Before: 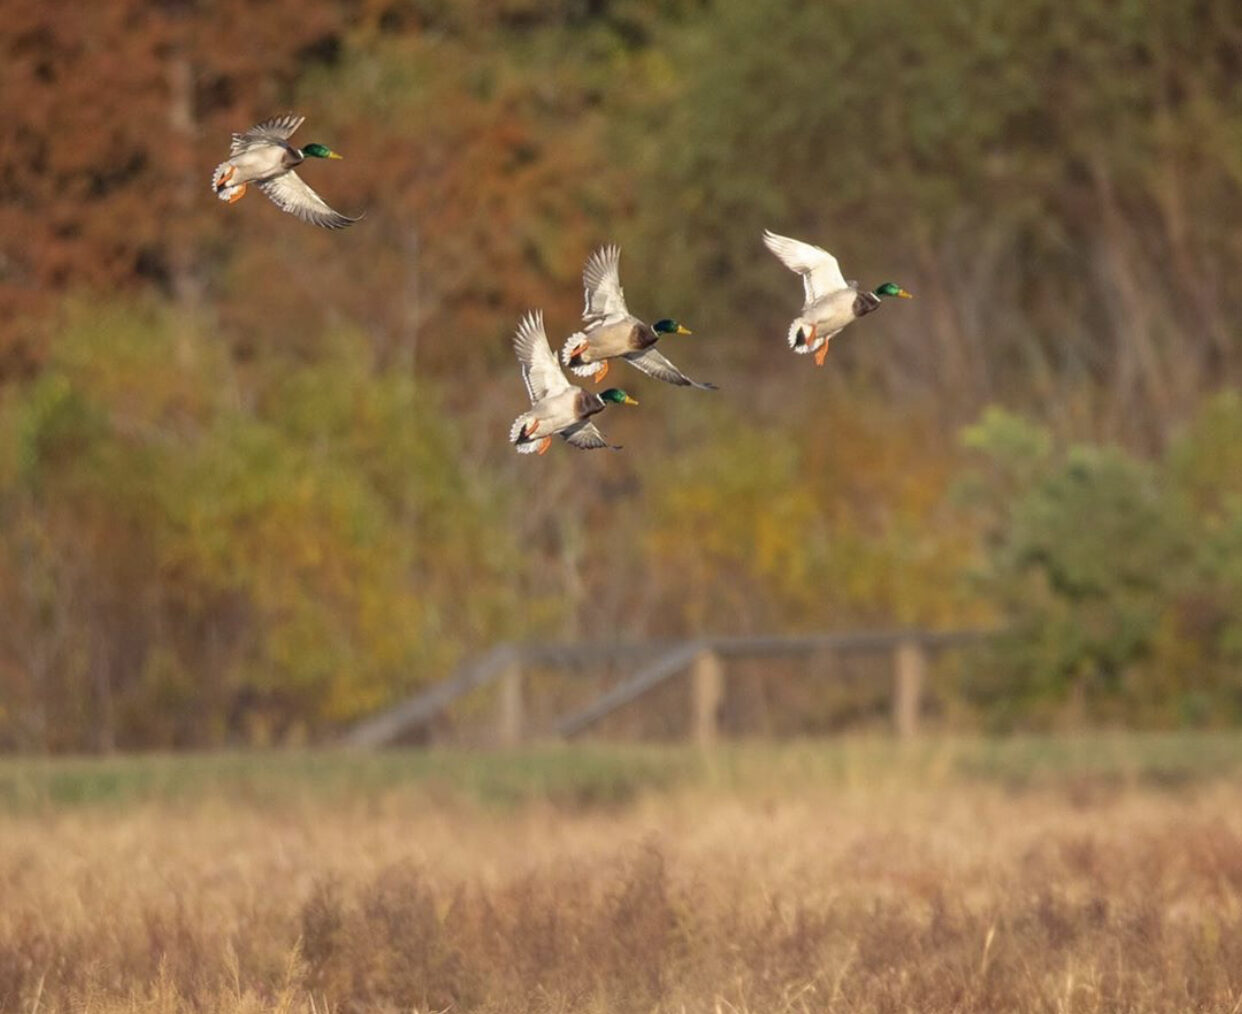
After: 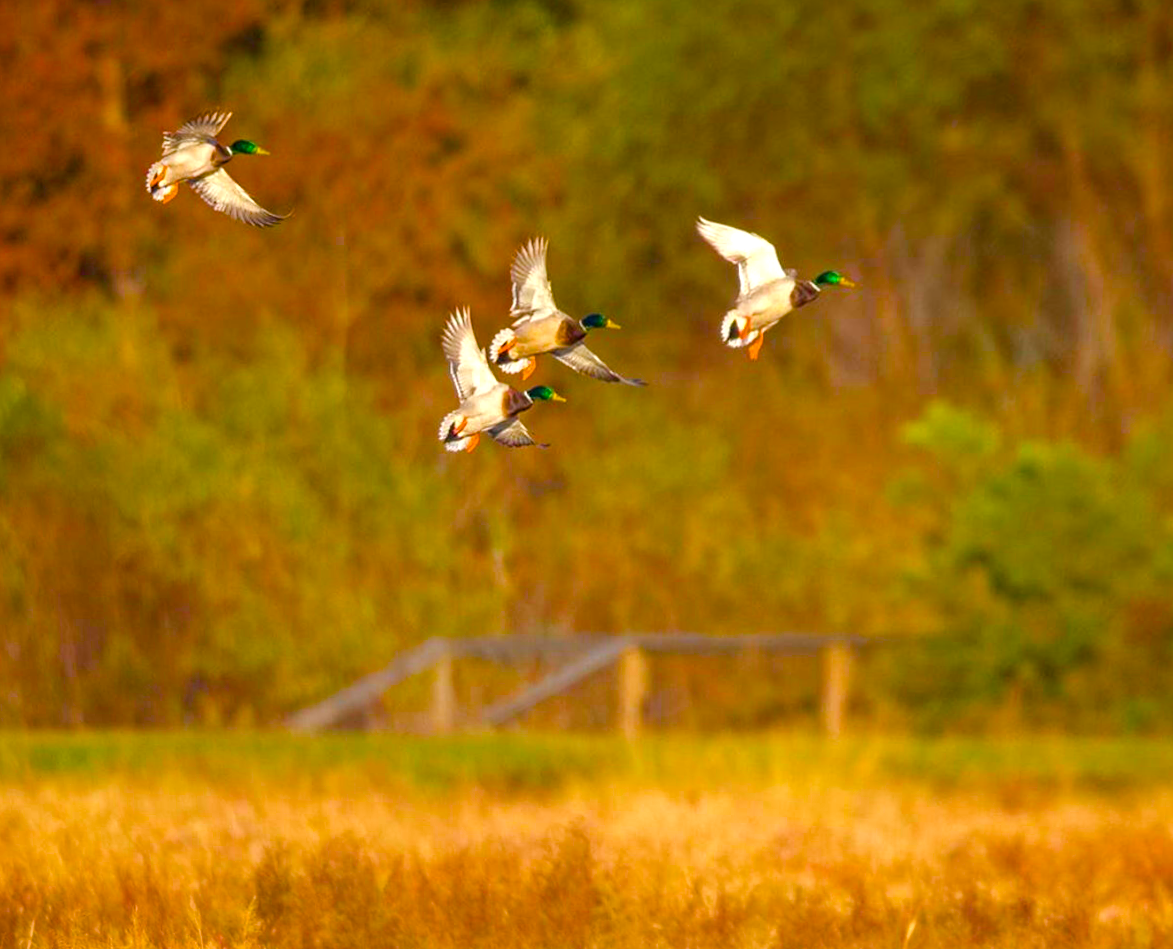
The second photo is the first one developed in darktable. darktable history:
color balance rgb: linear chroma grading › shadows 10%, linear chroma grading › highlights 10%, linear chroma grading › global chroma 15%, linear chroma grading › mid-tones 15%, perceptual saturation grading › global saturation 40%, perceptual saturation grading › highlights -25%, perceptual saturation grading › mid-tones 35%, perceptual saturation grading › shadows 35%, perceptual brilliance grading › global brilliance 11.29%, global vibrance 11.29%
white balance: emerald 1
rotate and perspective: rotation 0.062°, lens shift (vertical) 0.115, lens shift (horizontal) -0.133, crop left 0.047, crop right 0.94, crop top 0.061, crop bottom 0.94
